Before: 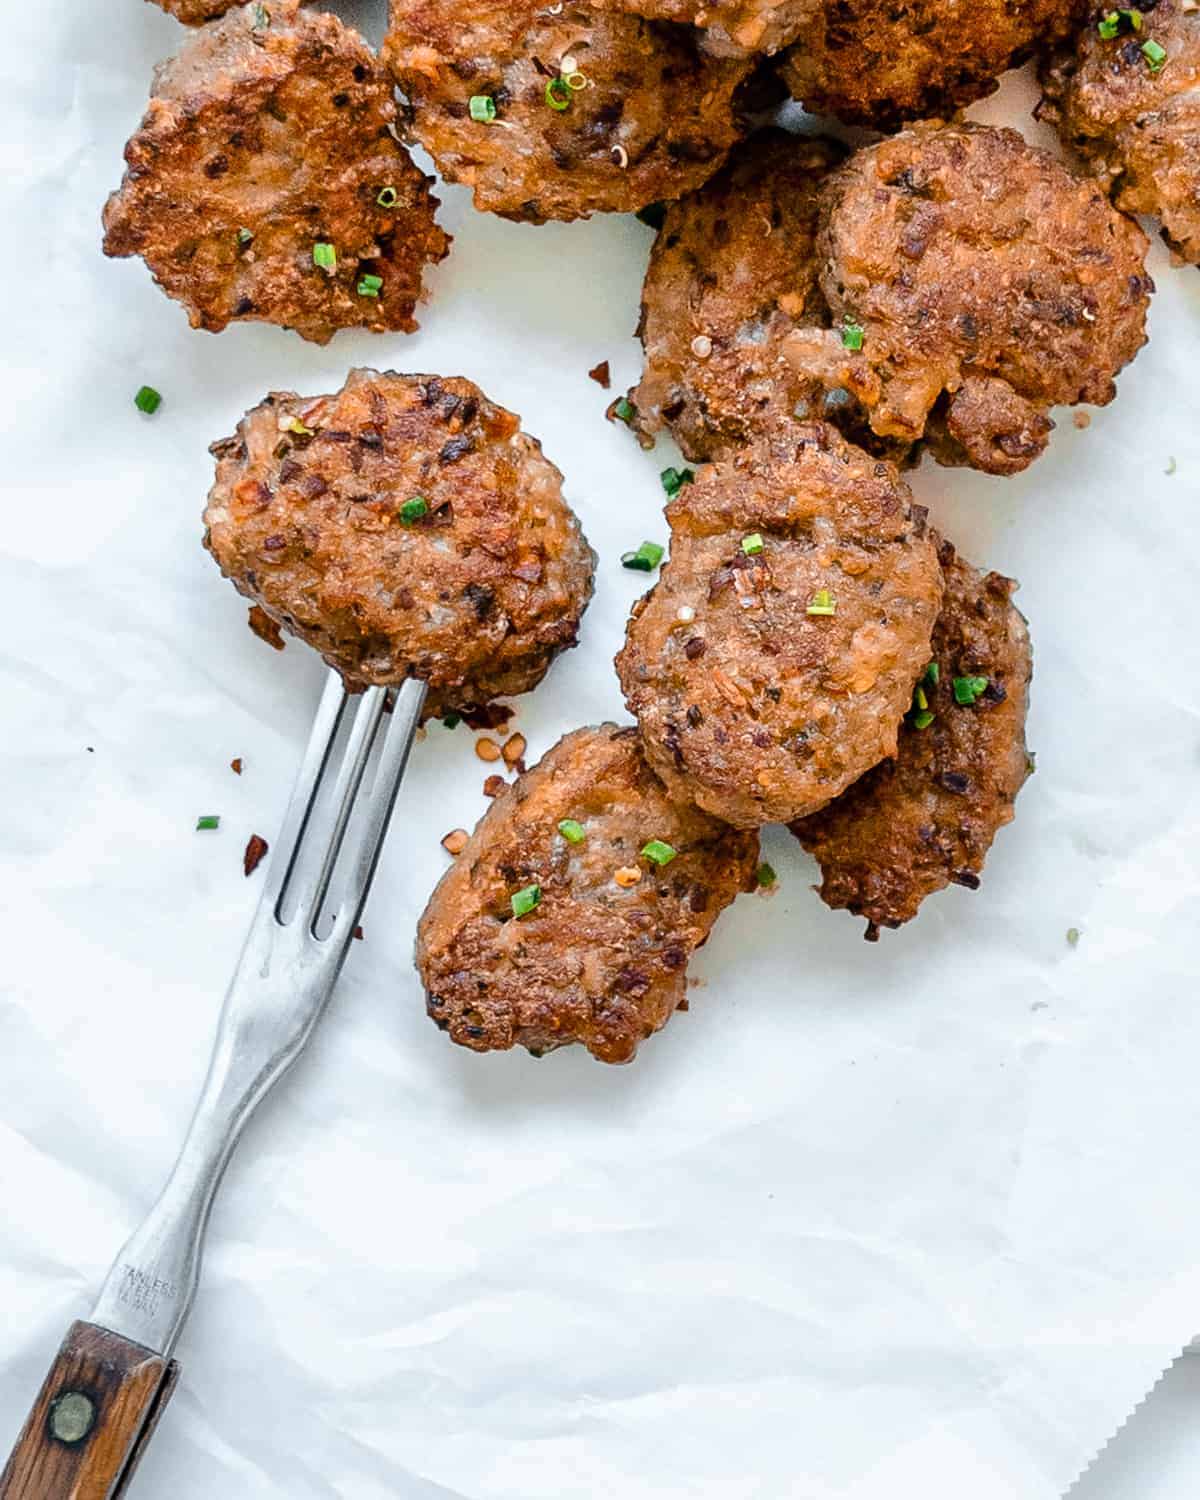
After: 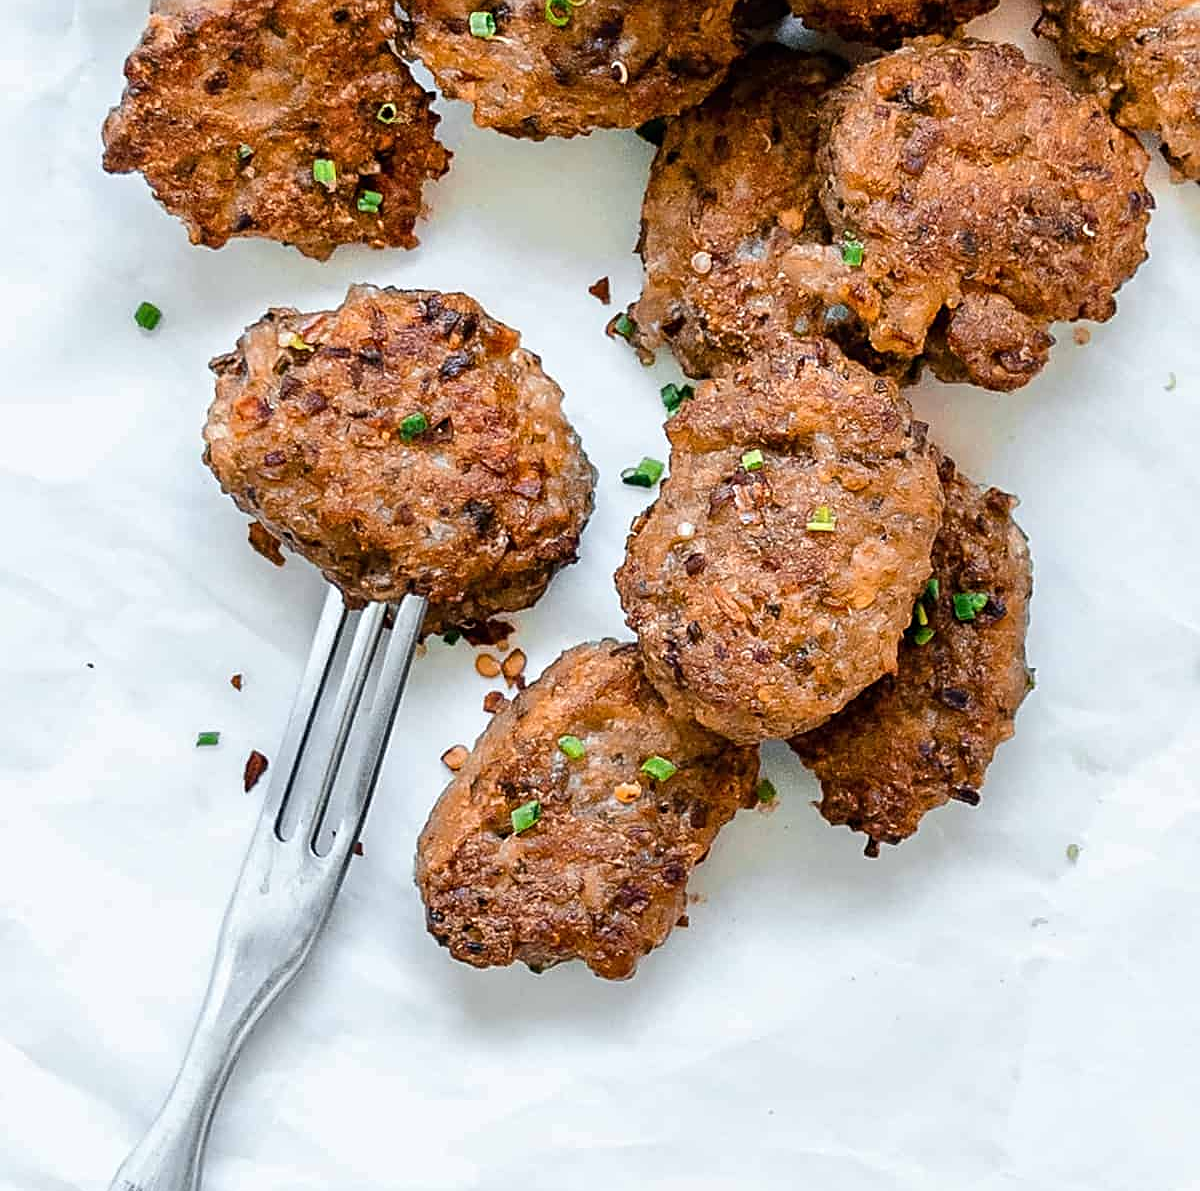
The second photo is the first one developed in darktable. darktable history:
crop and rotate: top 5.648%, bottom 14.909%
sharpen: on, module defaults
